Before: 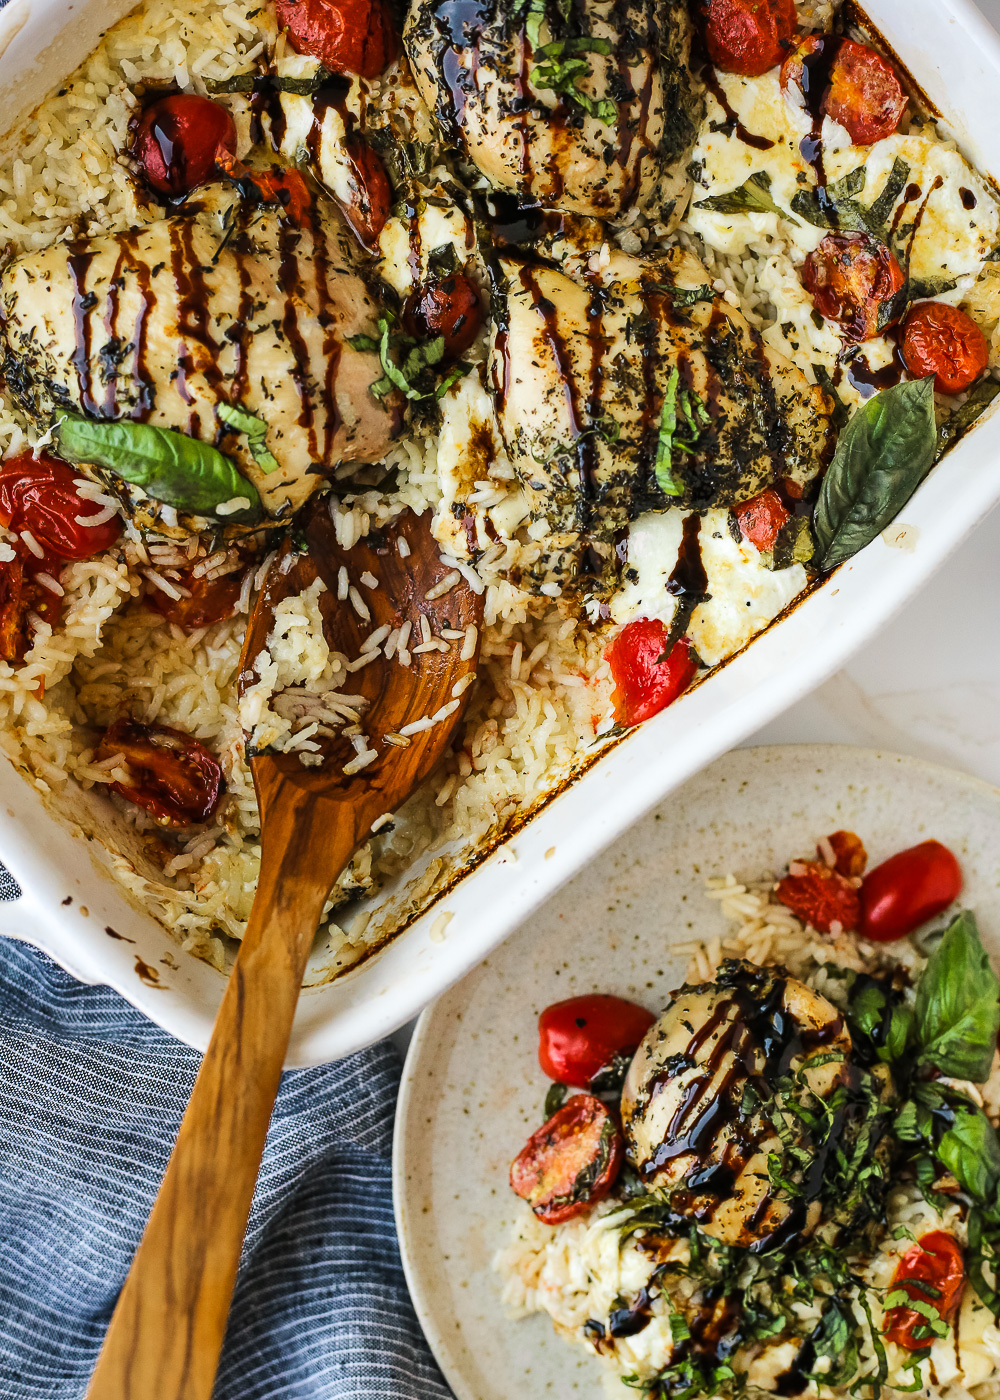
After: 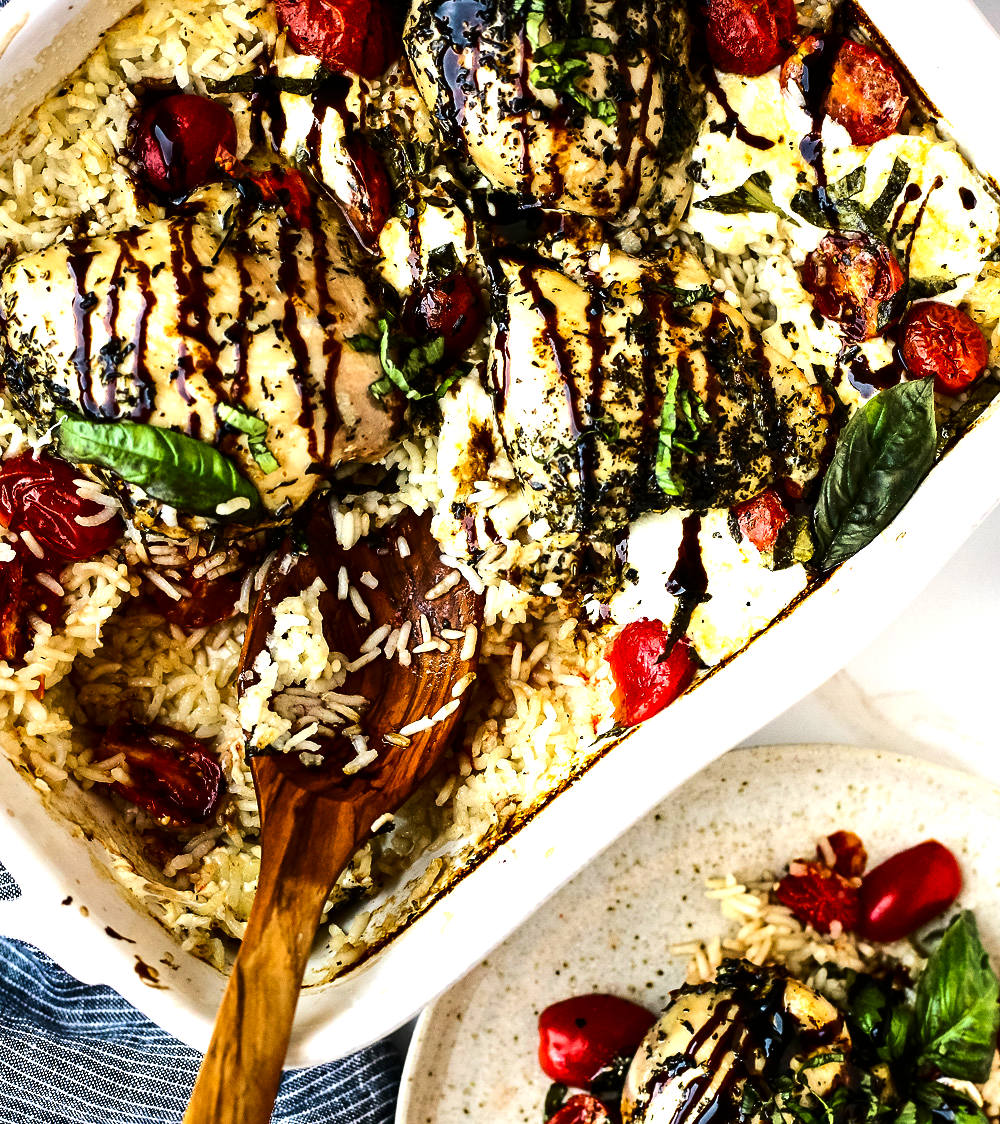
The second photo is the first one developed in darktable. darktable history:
contrast brightness saturation: contrast 0.07, brightness -0.13, saturation 0.06
tone equalizer: -8 EV -1.08 EV, -7 EV -1.01 EV, -6 EV -0.867 EV, -5 EV -0.578 EV, -3 EV 0.578 EV, -2 EV 0.867 EV, -1 EV 1.01 EV, +0 EV 1.08 EV, edges refinement/feathering 500, mask exposure compensation -1.57 EV, preserve details no
crop: bottom 19.644%
